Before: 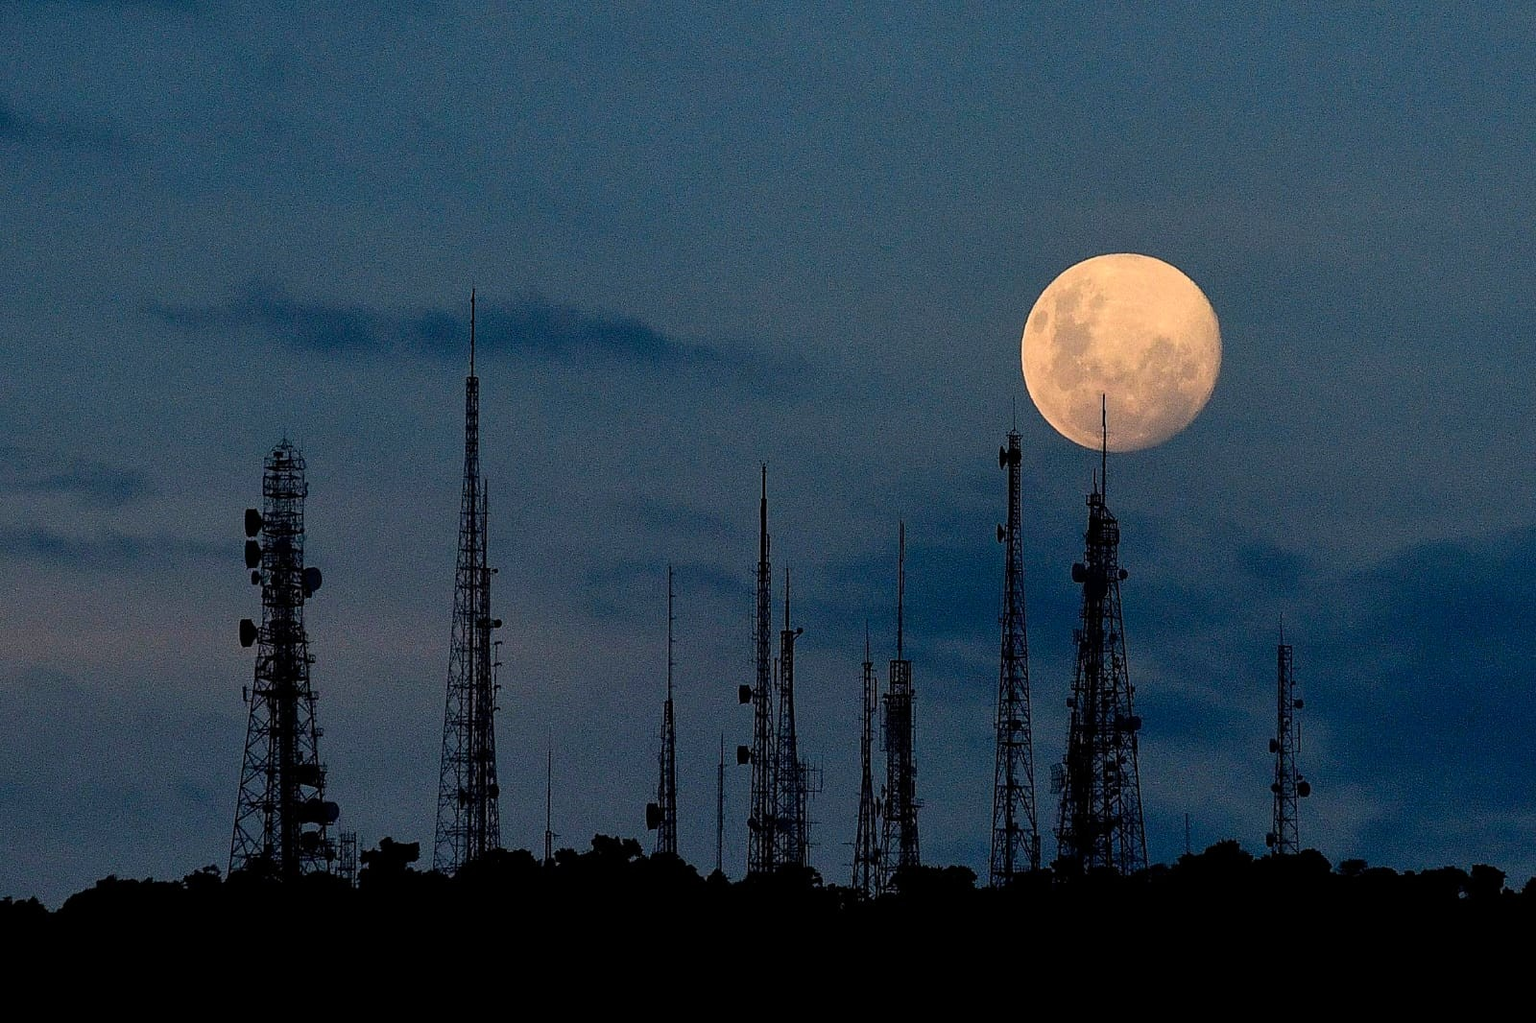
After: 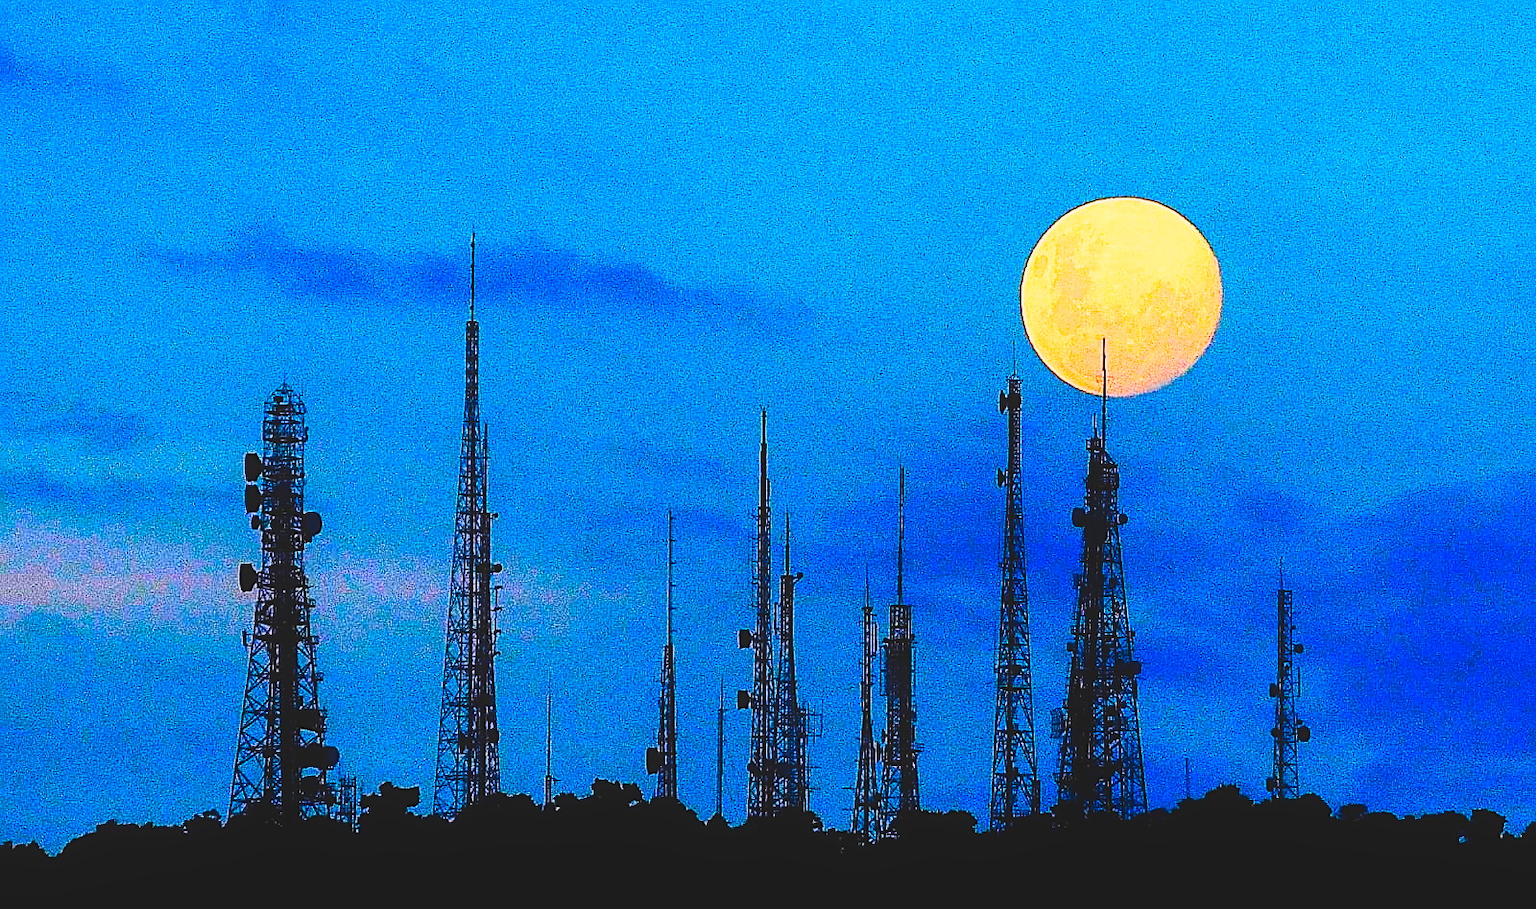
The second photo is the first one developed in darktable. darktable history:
base curve: curves: ch0 [(0, 0) (0.007, 0.004) (0.027, 0.03) (0.046, 0.07) (0.207, 0.54) (0.442, 0.872) (0.673, 0.972) (1, 1)], preserve colors none
exposure: black level correction -0.016, compensate highlight preservation false
crop and rotate: top 5.494%, bottom 5.631%
contrast equalizer: octaves 7, y [[0.5, 0.488, 0.462, 0.461, 0.491, 0.5], [0.5 ×6], [0.5 ×6], [0 ×6], [0 ×6]]
contrast brightness saturation: contrast 0.097, brightness 0.012, saturation 0.02
tone curve: curves: ch0 [(0, 0.03) (0.037, 0.045) (0.123, 0.123) (0.19, 0.186) (0.277, 0.279) (0.474, 0.517) (0.584, 0.664) (0.678, 0.777) (0.875, 0.92) (1, 0.965)]; ch1 [(0, 0) (0.243, 0.245) (0.402, 0.41) (0.493, 0.487) (0.508, 0.503) (0.531, 0.532) (0.551, 0.556) (0.637, 0.671) (0.694, 0.732) (1, 1)]; ch2 [(0, 0) (0.249, 0.216) (0.356, 0.329) (0.424, 0.442) (0.476, 0.477) (0.498, 0.503) (0.517, 0.524) (0.532, 0.547) (0.562, 0.576) (0.614, 0.644) (0.706, 0.748) (0.808, 0.809) (0.991, 0.968)], color space Lab, linked channels, preserve colors none
sharpen: on, module defaults
color correction: highlights b* 0.048, saturation 2.99
